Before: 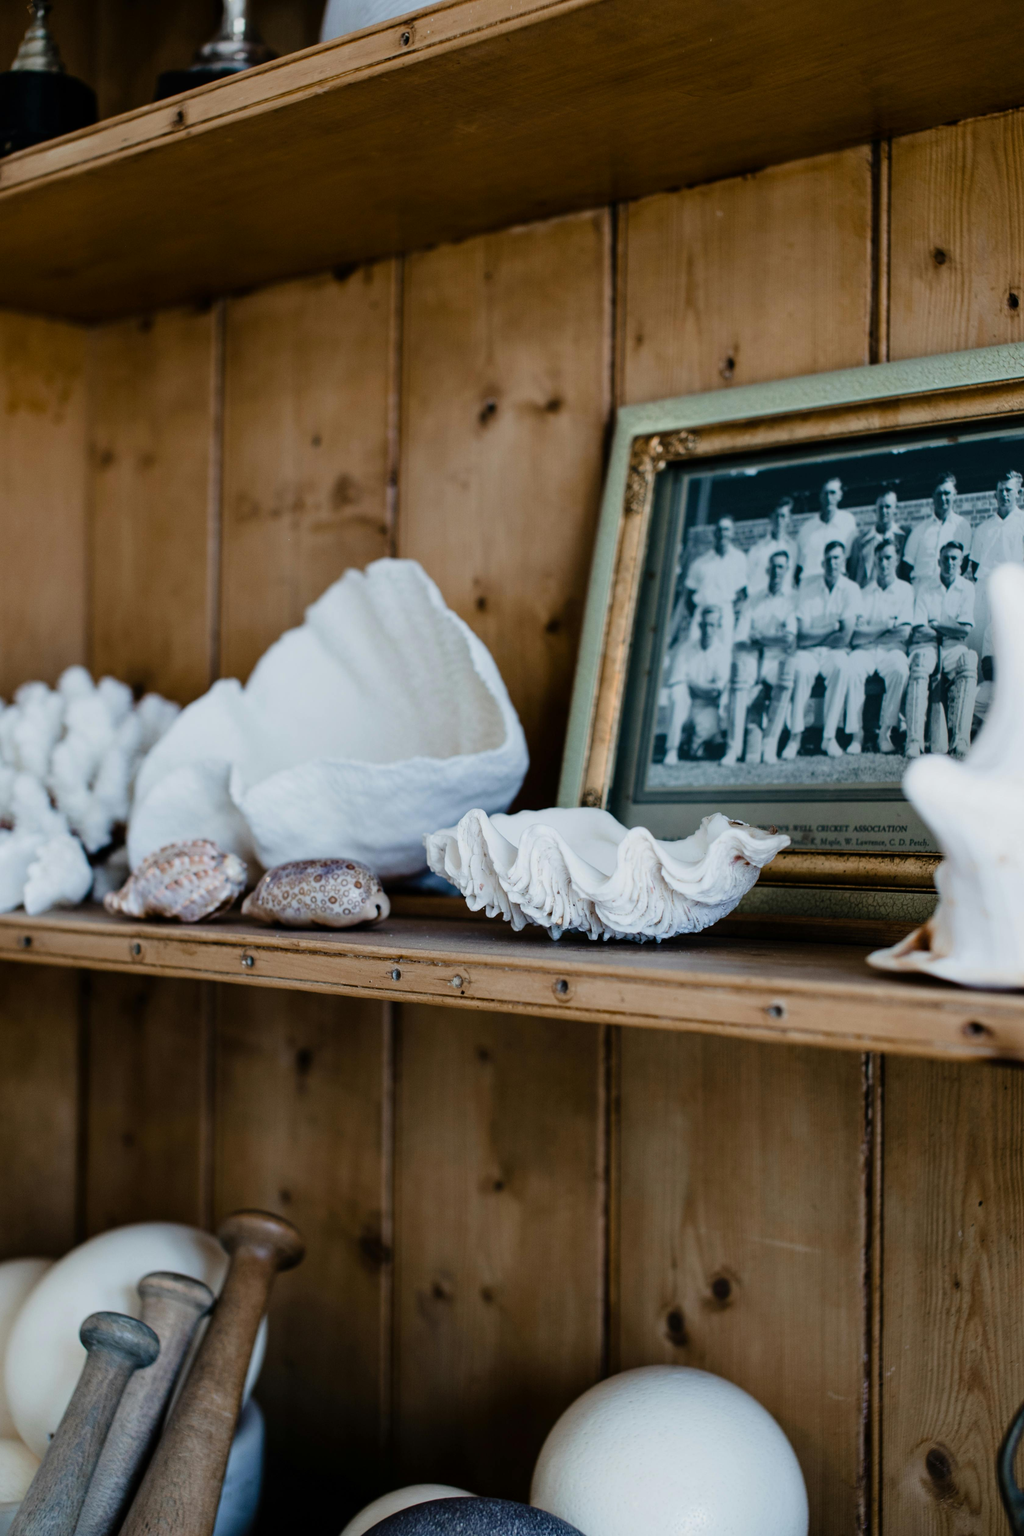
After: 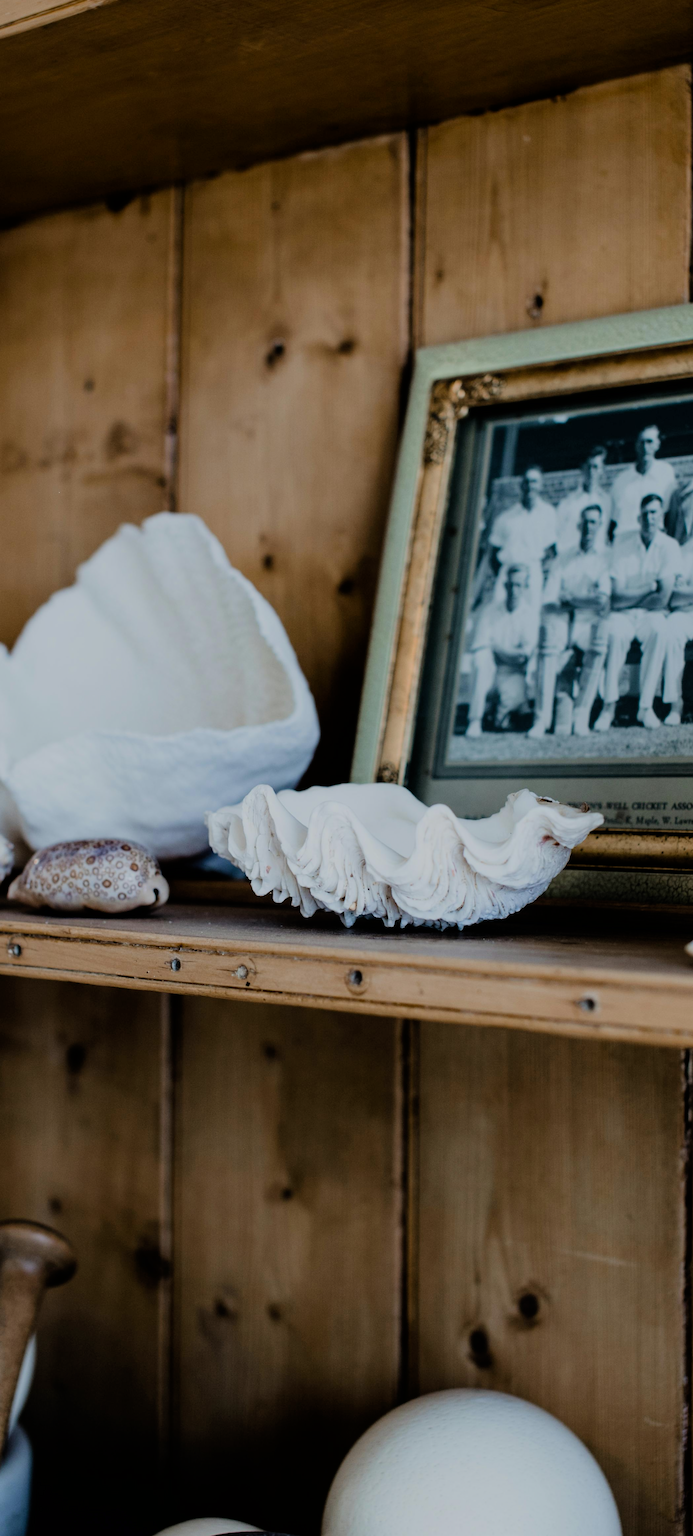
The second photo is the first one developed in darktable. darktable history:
filmic rgb: black relative exposure -7.65 EV, white relative exposure 4.56 EV, hardness 3.61, color science v6 (2022)
crop and rotate: left 22.918%, top 5.629%, right 14.711%, bottom 2.247%
